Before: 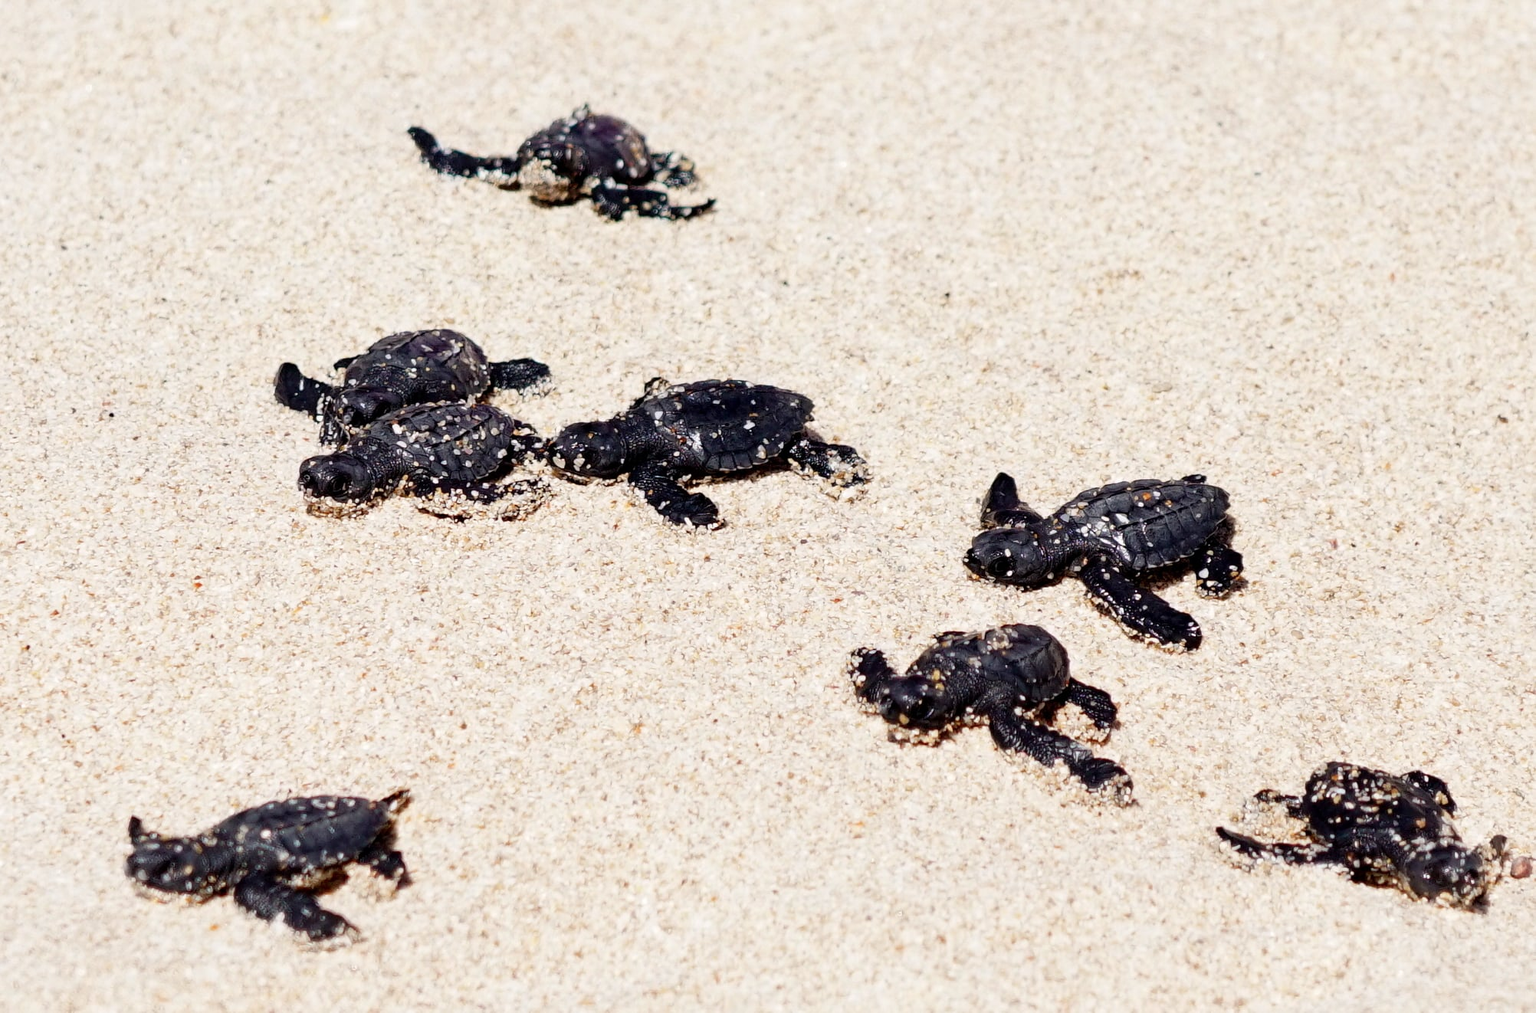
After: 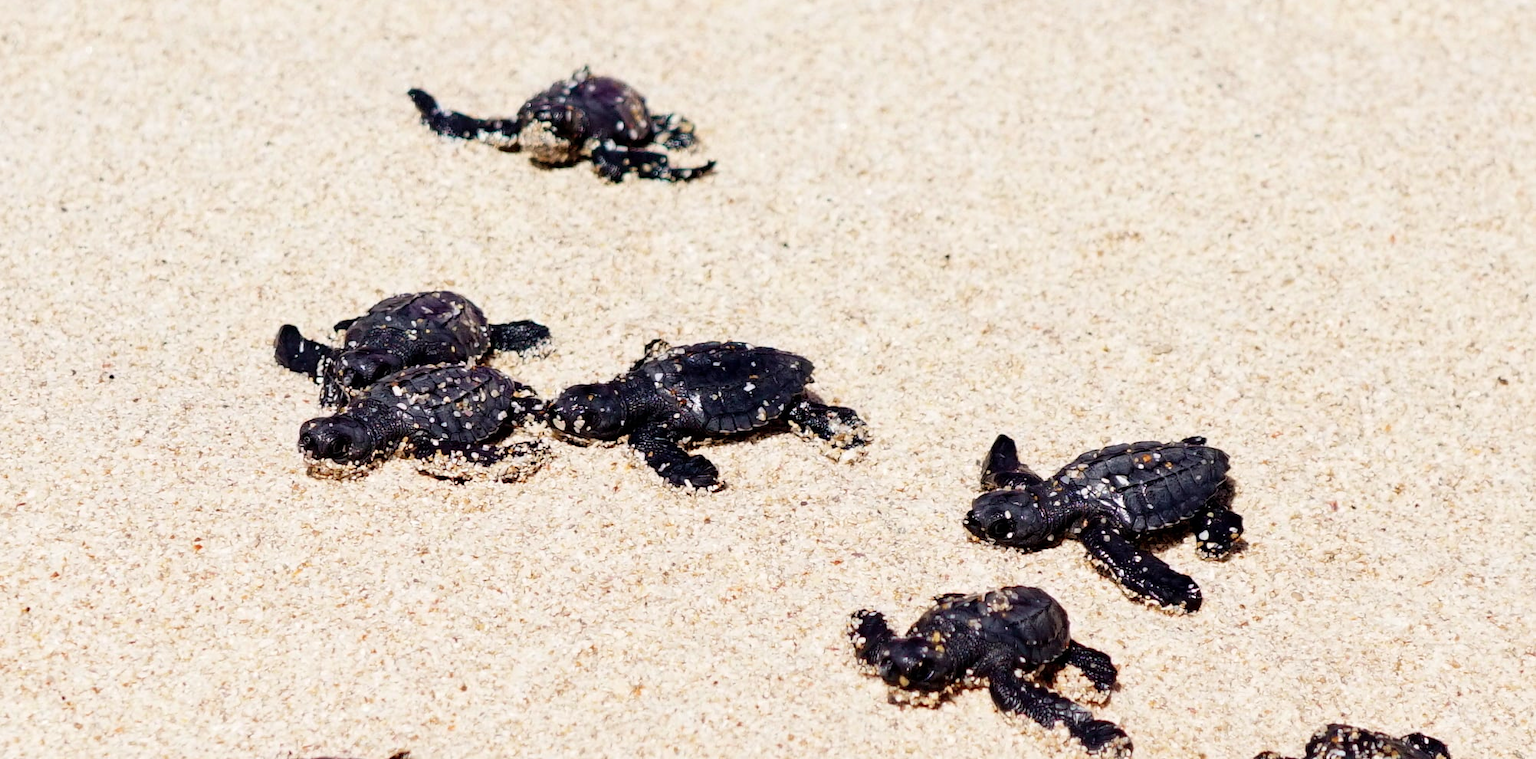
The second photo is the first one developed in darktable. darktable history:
velvia: on, module defaults
crop: top 3.857%, bottom 21.132%
